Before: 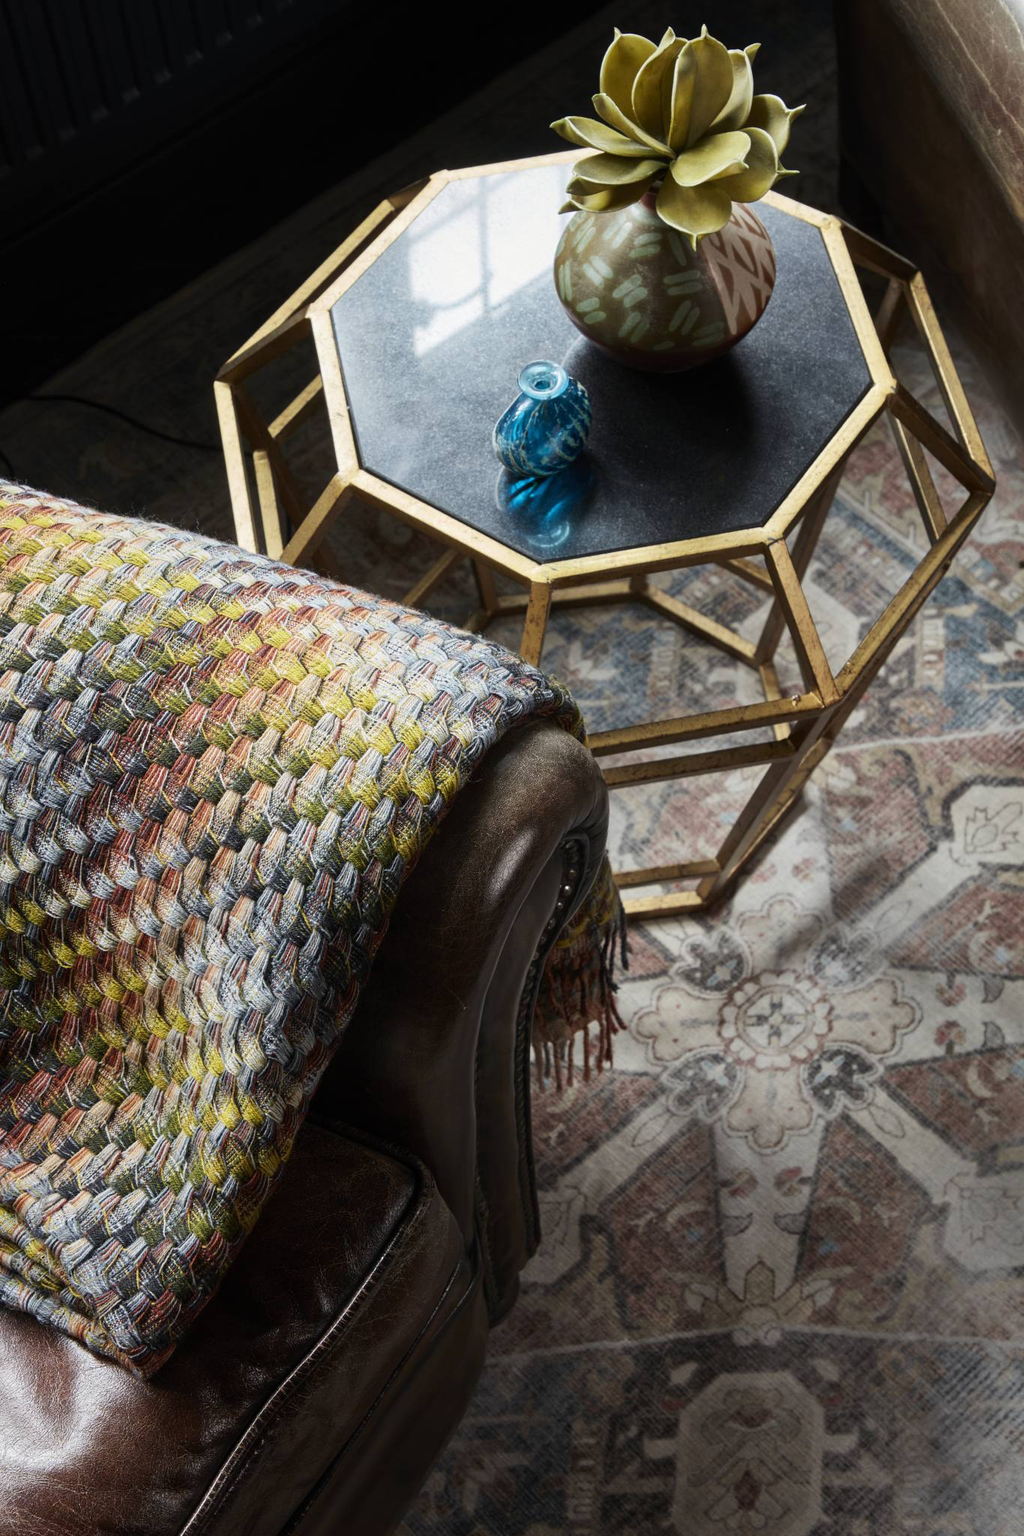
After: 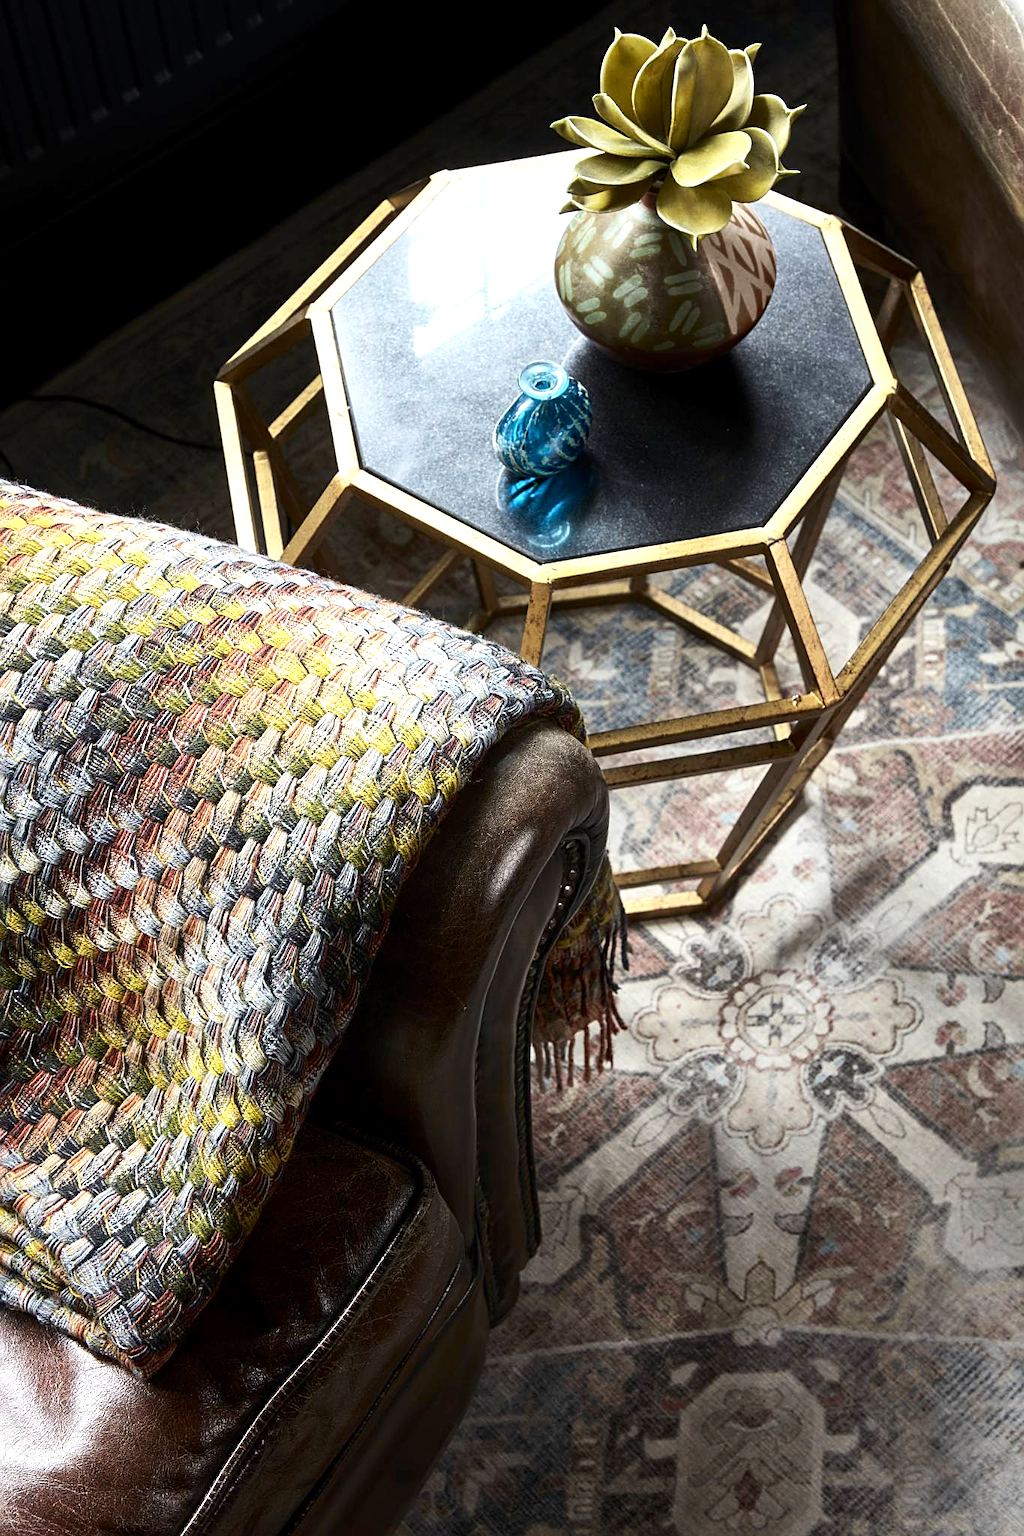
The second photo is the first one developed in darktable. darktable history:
exposure: black level correction 0.001, exposure 0.675 EV, compensate highlight preservation false
sharpen: on, module defaults
contrast brightness saturation: contrast 0.14
